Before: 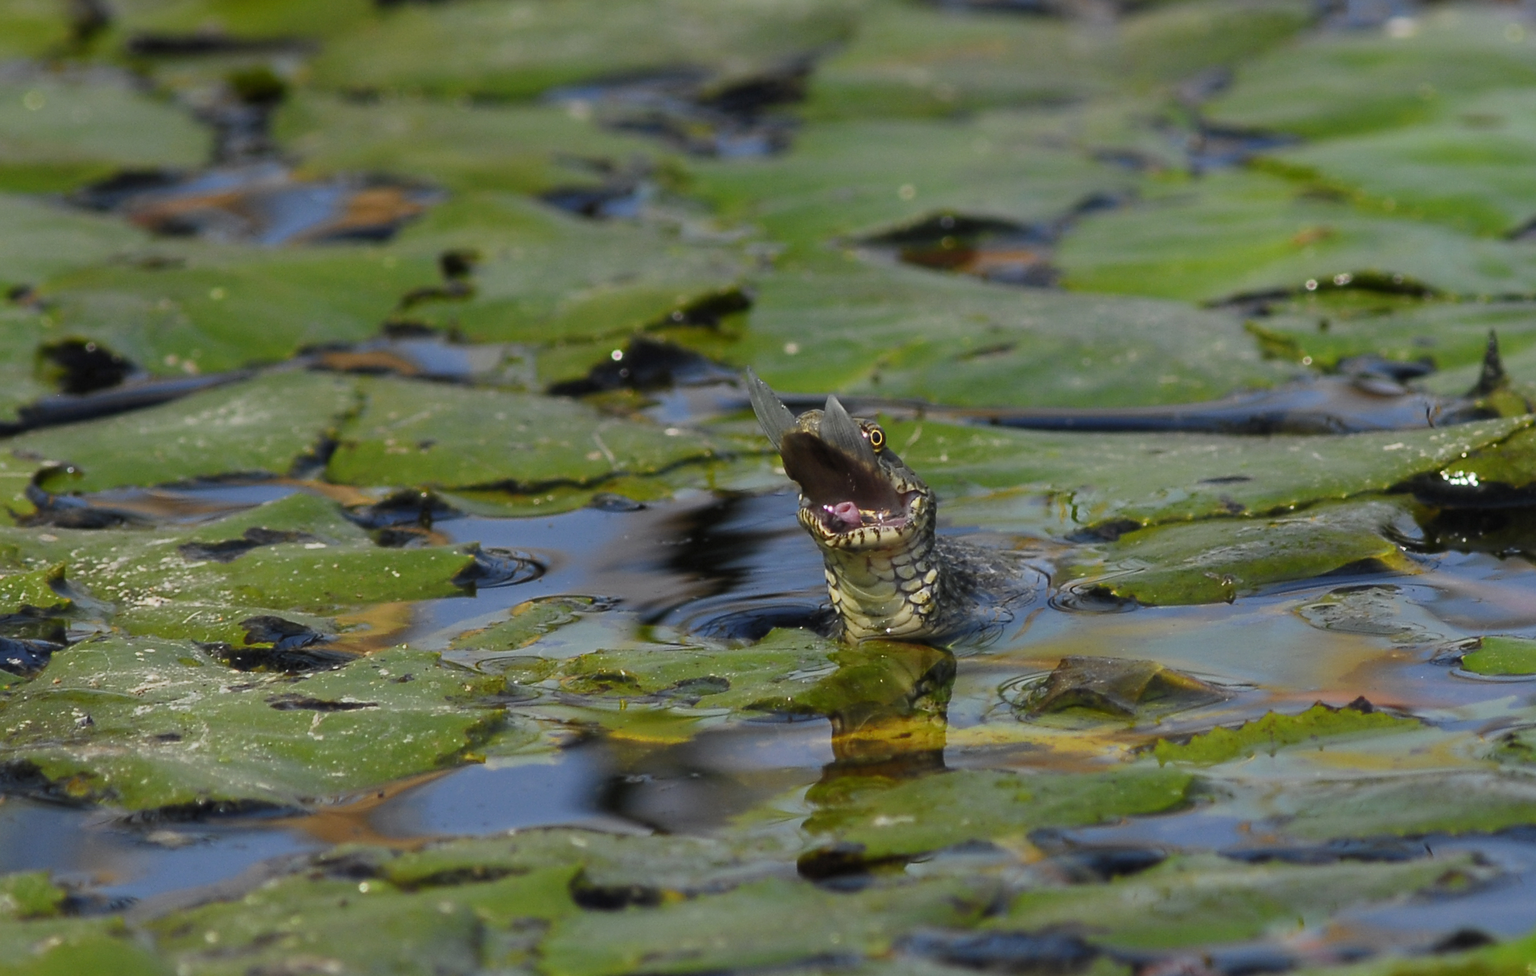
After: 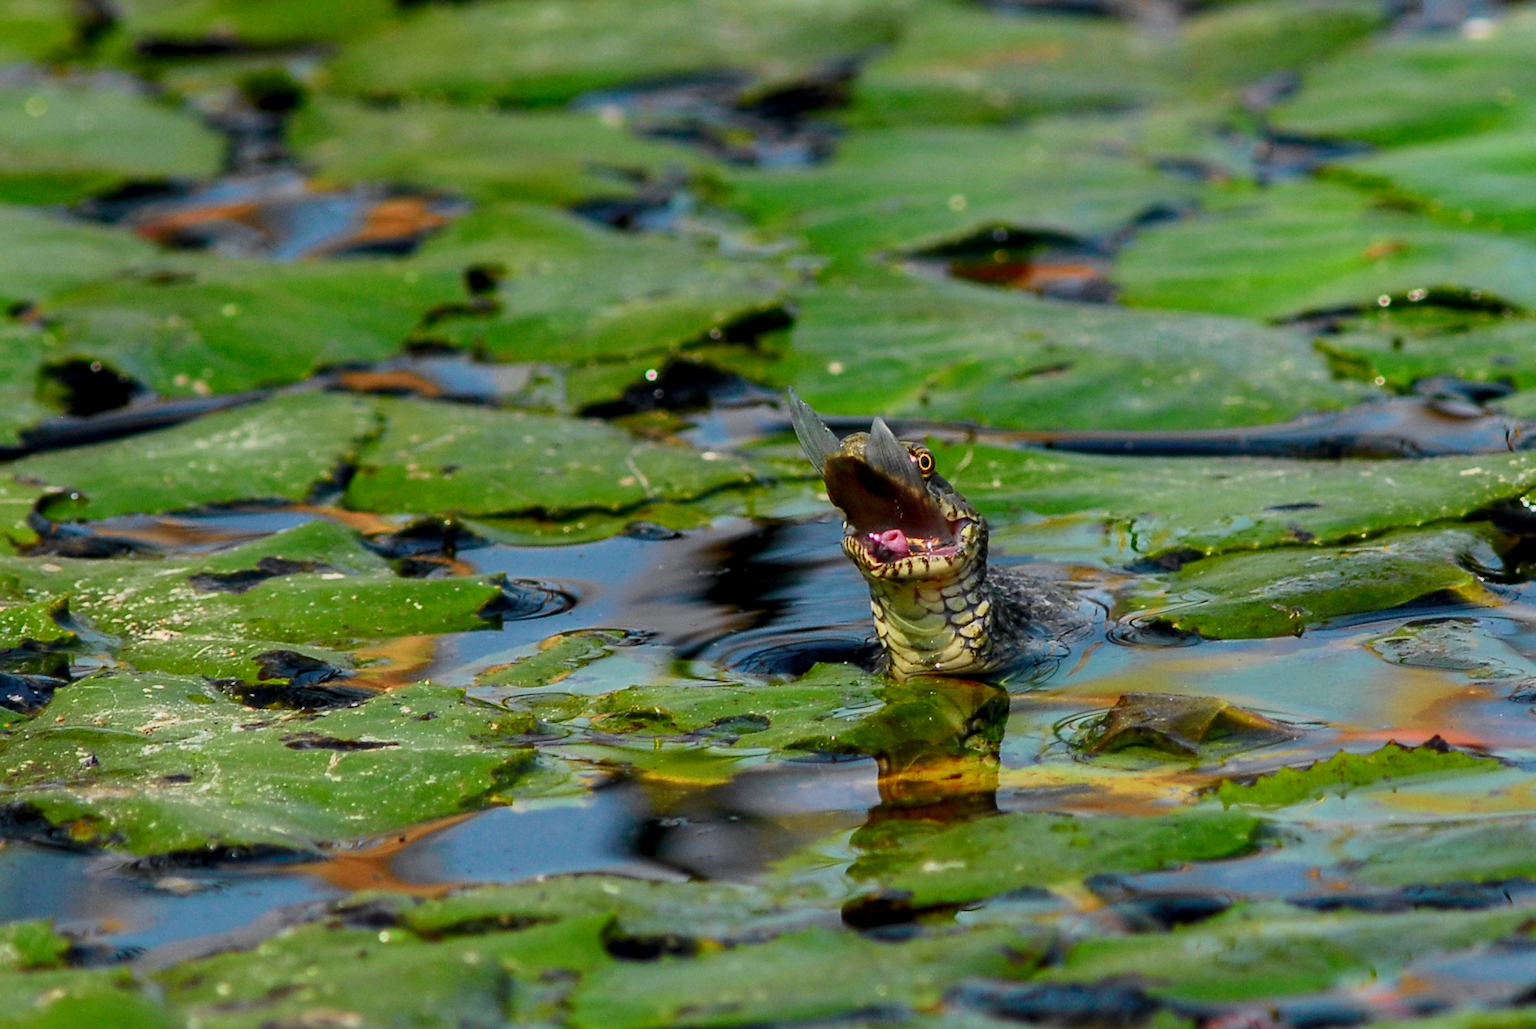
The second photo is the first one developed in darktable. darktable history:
levels: levels [0, 0.498, 1]
crop and rotate: left 0%, right 5.239%
tone curve: curves: ch0 [(0, 0.012) (0.052, 0.04) (0.107, 0.086) (0.269, 0.266) (0.471, 0.503) (0.731, 0.771) (0.921, 0.909) (0.999, 0.951)]; ch1 [(0, 0) (0.339, 0.298) (0.402, 0.363) (0.444, 0.415) (0.485, 0.469) (0.494, 0.493) (0.504, 0.501) (0.525, 0.534) (0.555, 0.593) (0.594, 0.648) (1, 1)]; ch2 [(0, 0) (0.48, 0.48) (0.504, 0.5) (0.535, 0.557) (0.581, 0.623) (0.649, 0.683) (0.824, 0.815) (1, 1)], color space Lab, independent channels
local contrast: on, module defaults
